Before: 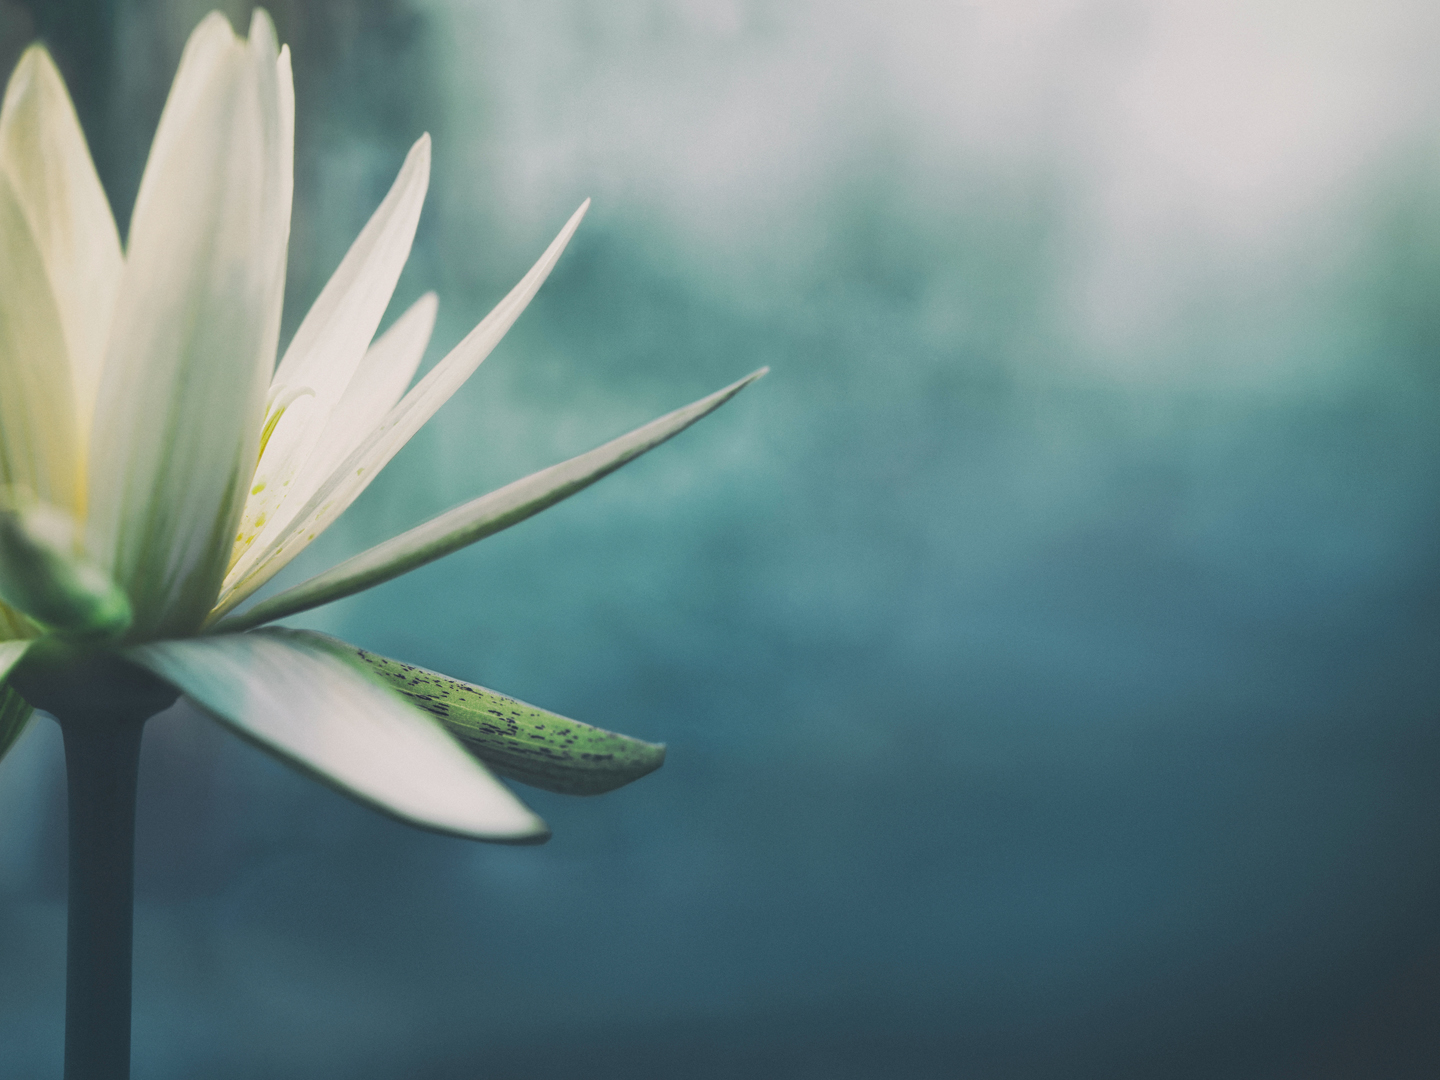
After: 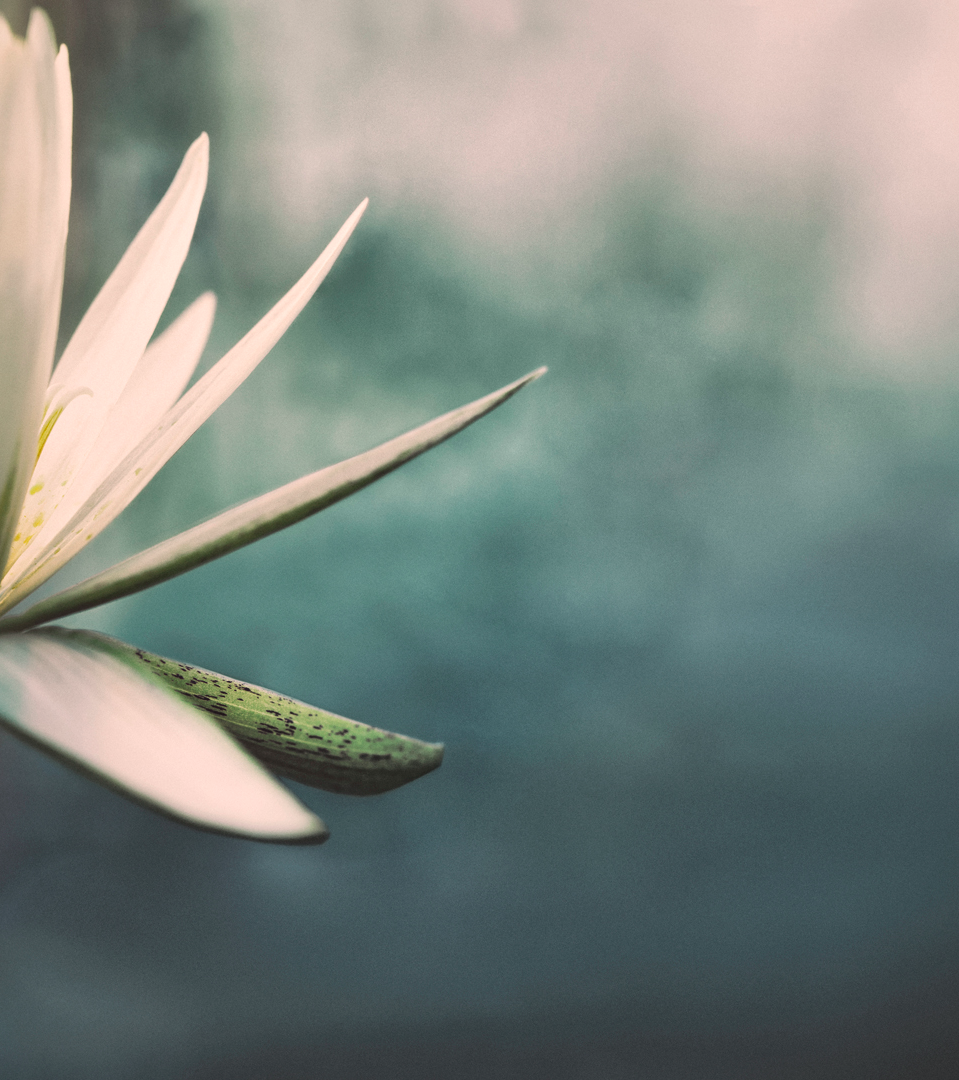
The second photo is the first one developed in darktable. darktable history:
color correction: highlights a* 10.21, highlights b* 9.79, shadows a* 8.61, shadows b* 7.88, saturation 0.8
crop: left 15.419%, right 17.914%
local contrast: mode bilateral grid, contrast 25, coarseness 60, detail 151%, midtone range 0.2
